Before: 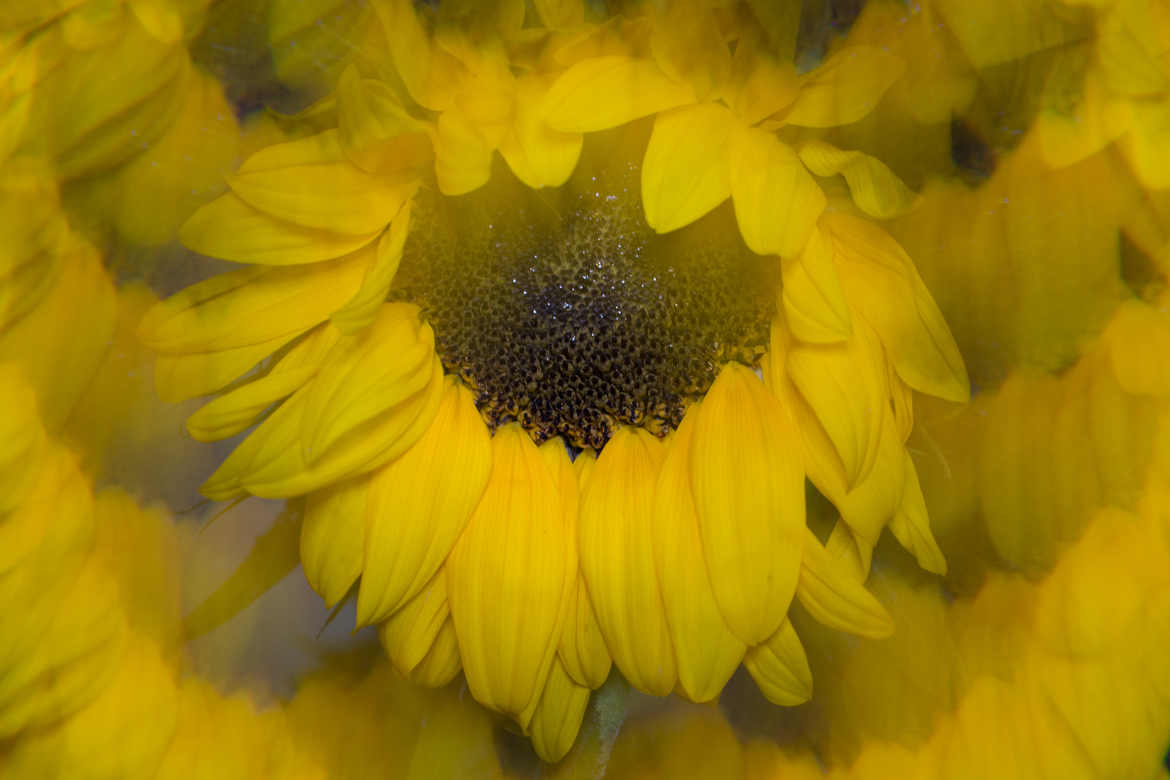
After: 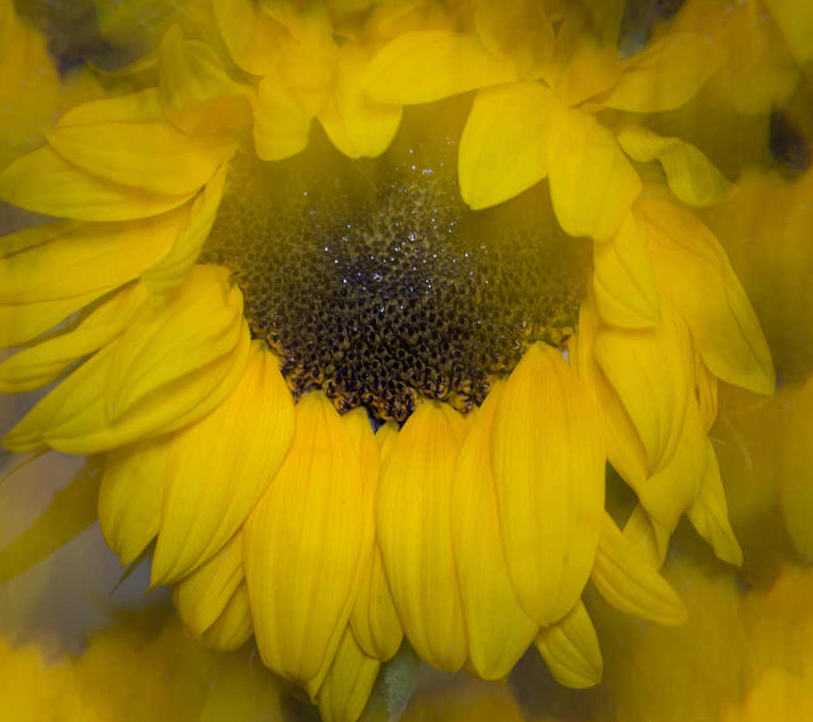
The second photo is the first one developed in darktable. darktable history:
crop and rotate: angle -3.05°, left 13.982%, top 0.041%, right 11.051%, bottom 0.031%
